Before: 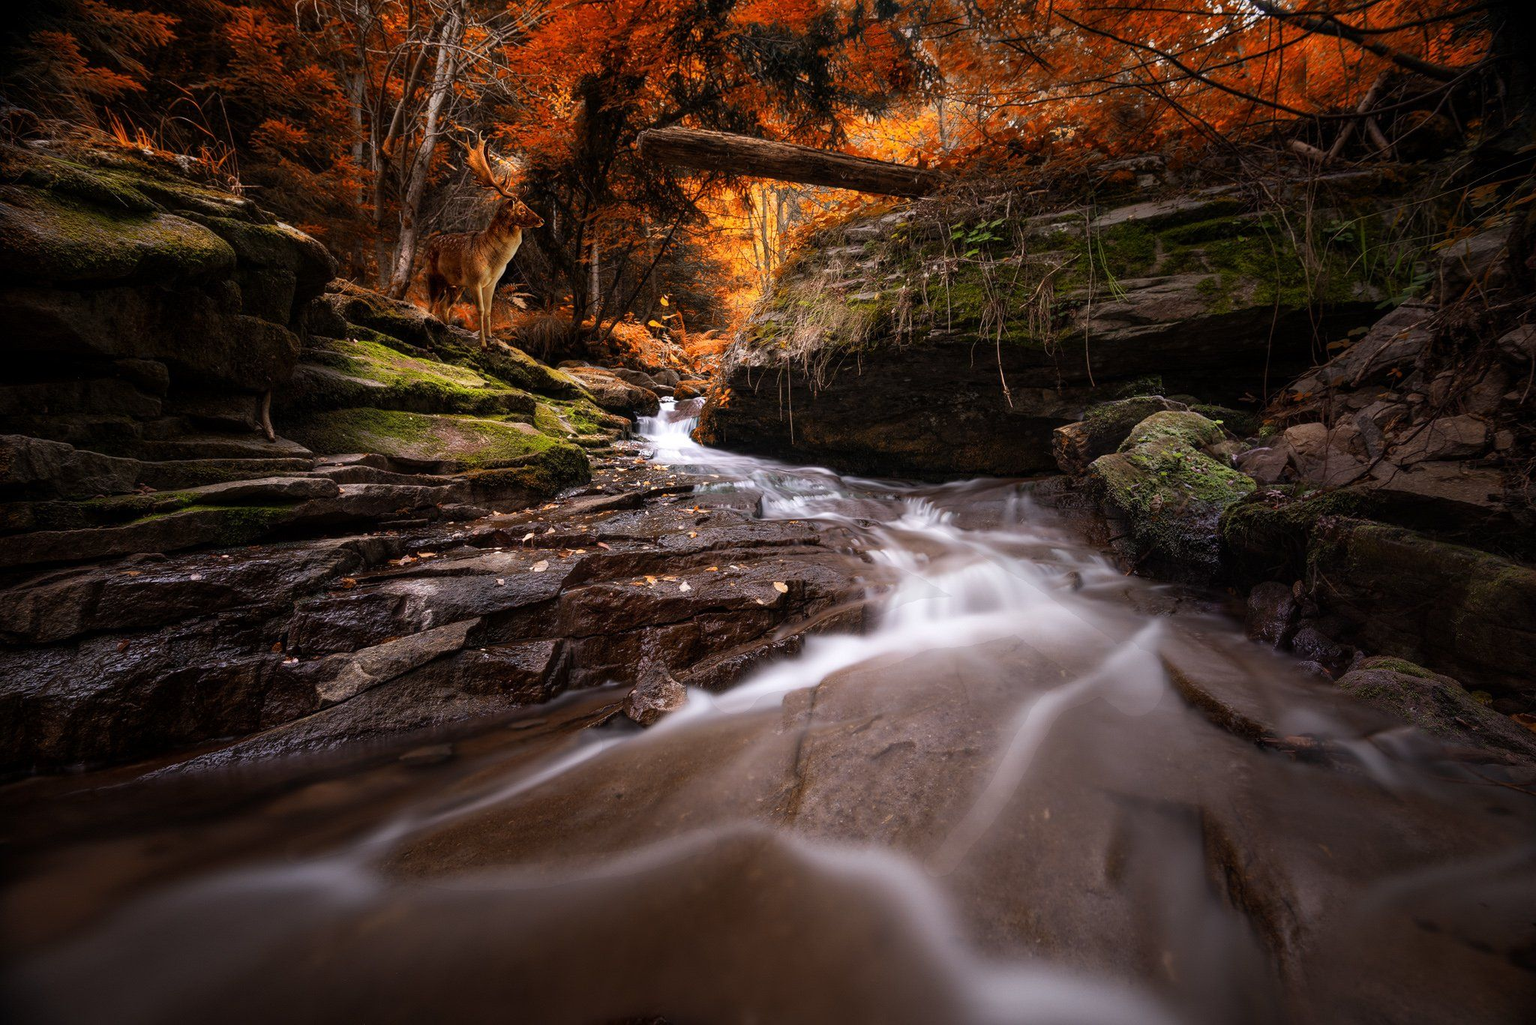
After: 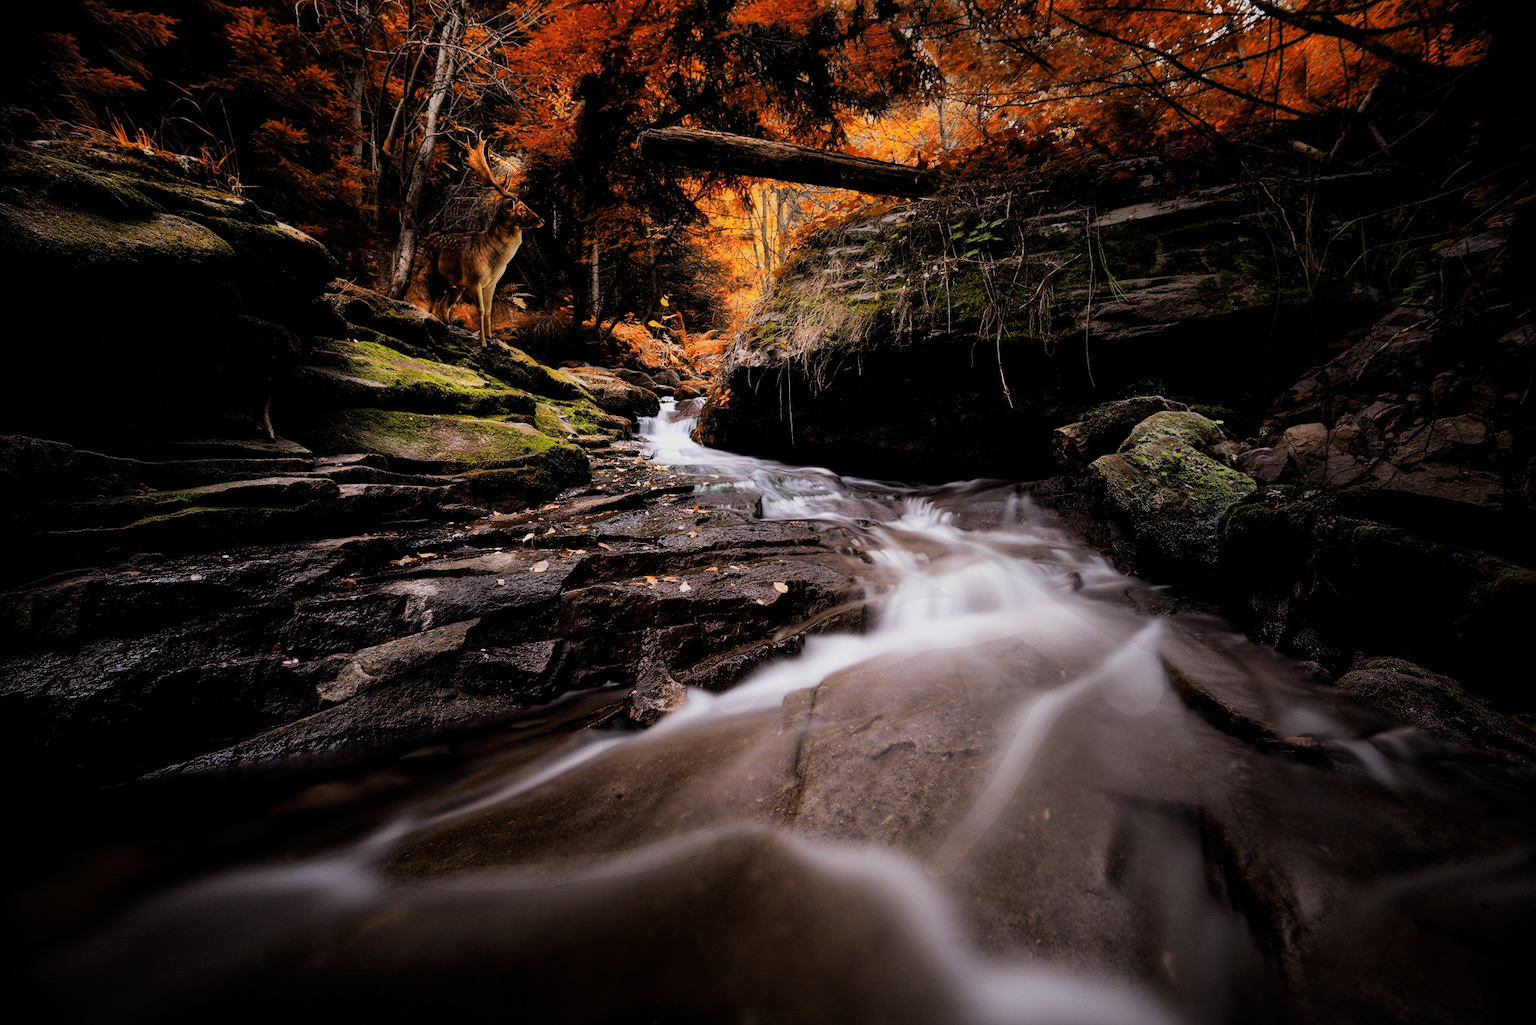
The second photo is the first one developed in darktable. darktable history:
filmic rgb: black relative exposure -5.02 EV, white relative exposure 3.56 EV, hardness 3.18, contrast 1.196, highlights saturation mix -49.01%
